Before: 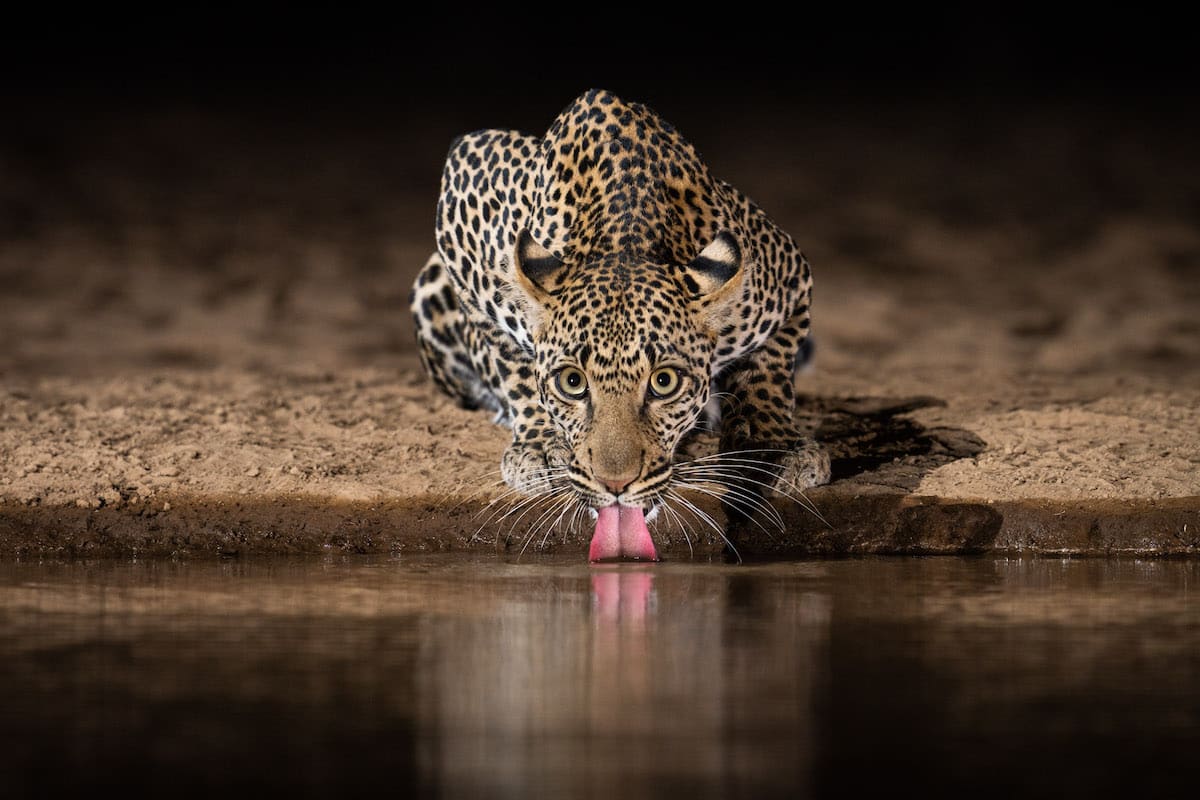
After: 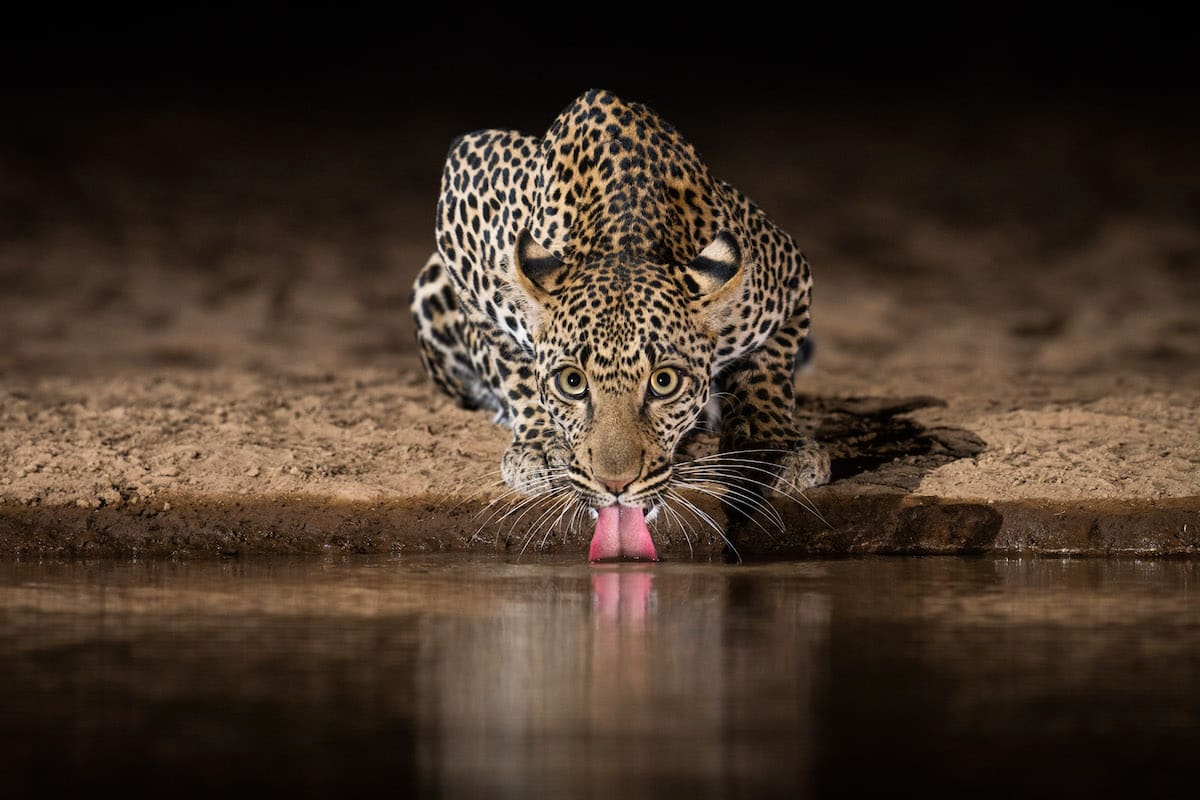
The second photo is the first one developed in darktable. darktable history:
shadows and highlights: shadows -21.52, highlights 98.82, soften with gaussian
